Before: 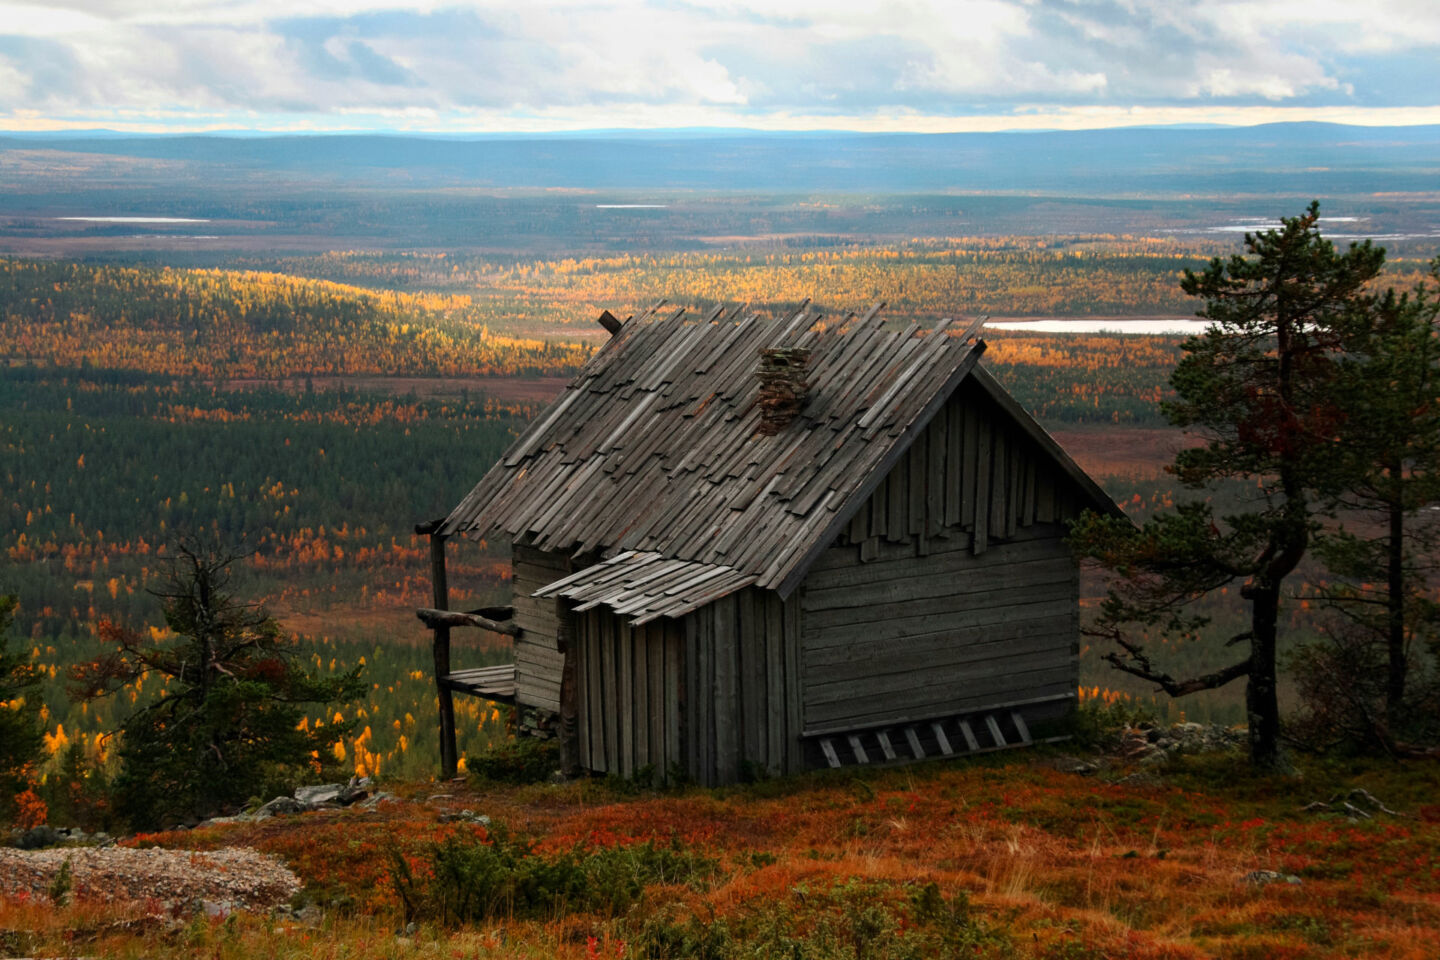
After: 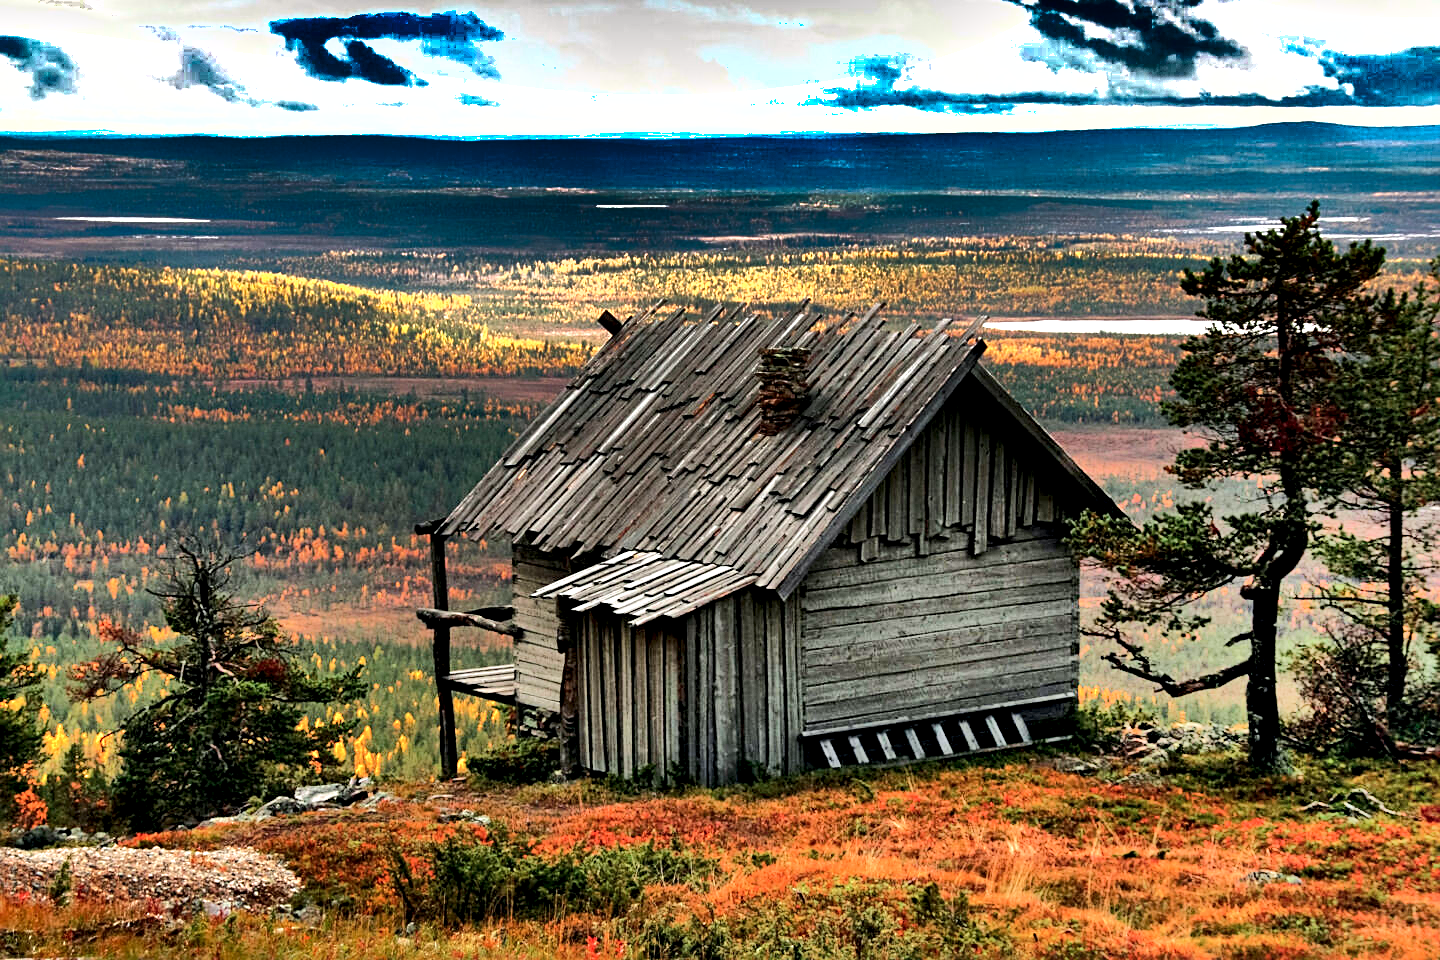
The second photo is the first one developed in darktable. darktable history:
shadows and highlights: radius 123.41, shadows 98.37, white point adjustment -3.11, highlights -98.44, soften with gaussian
sharpen: on, module defaults
exposure: black level correction 0, exposure 0.703 EV, compensate highlight preservation false
contrast equalizer: y [[0.6 ×6], [0.55 ×6], [0 ×6], [0 ×6], [0 ×6]]
